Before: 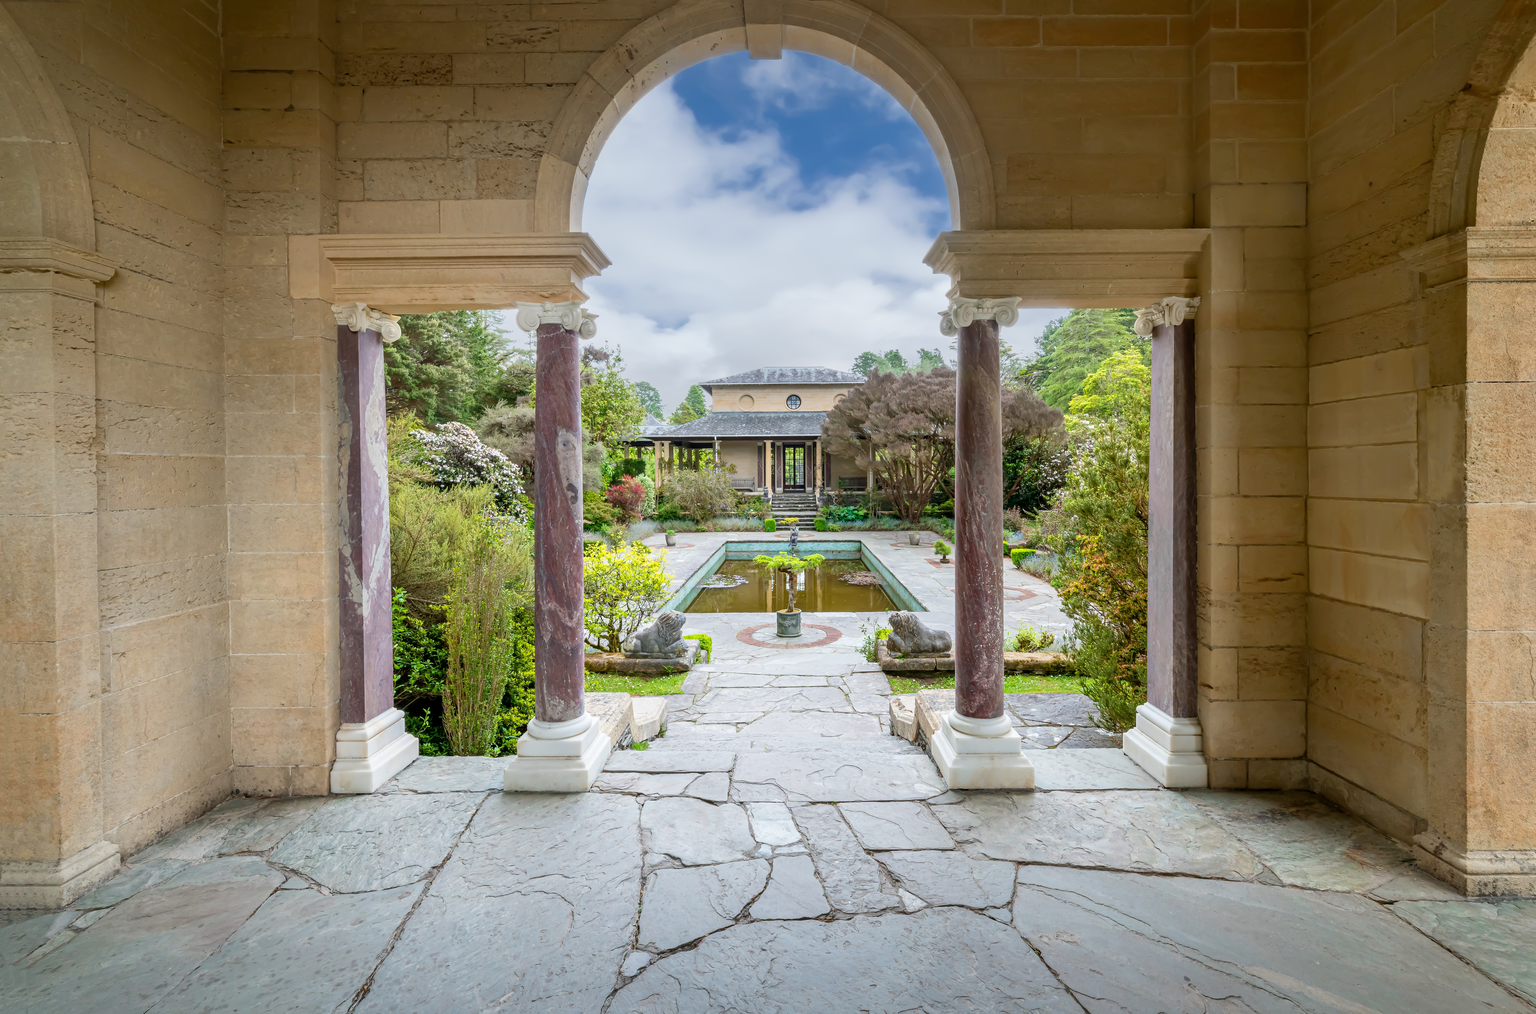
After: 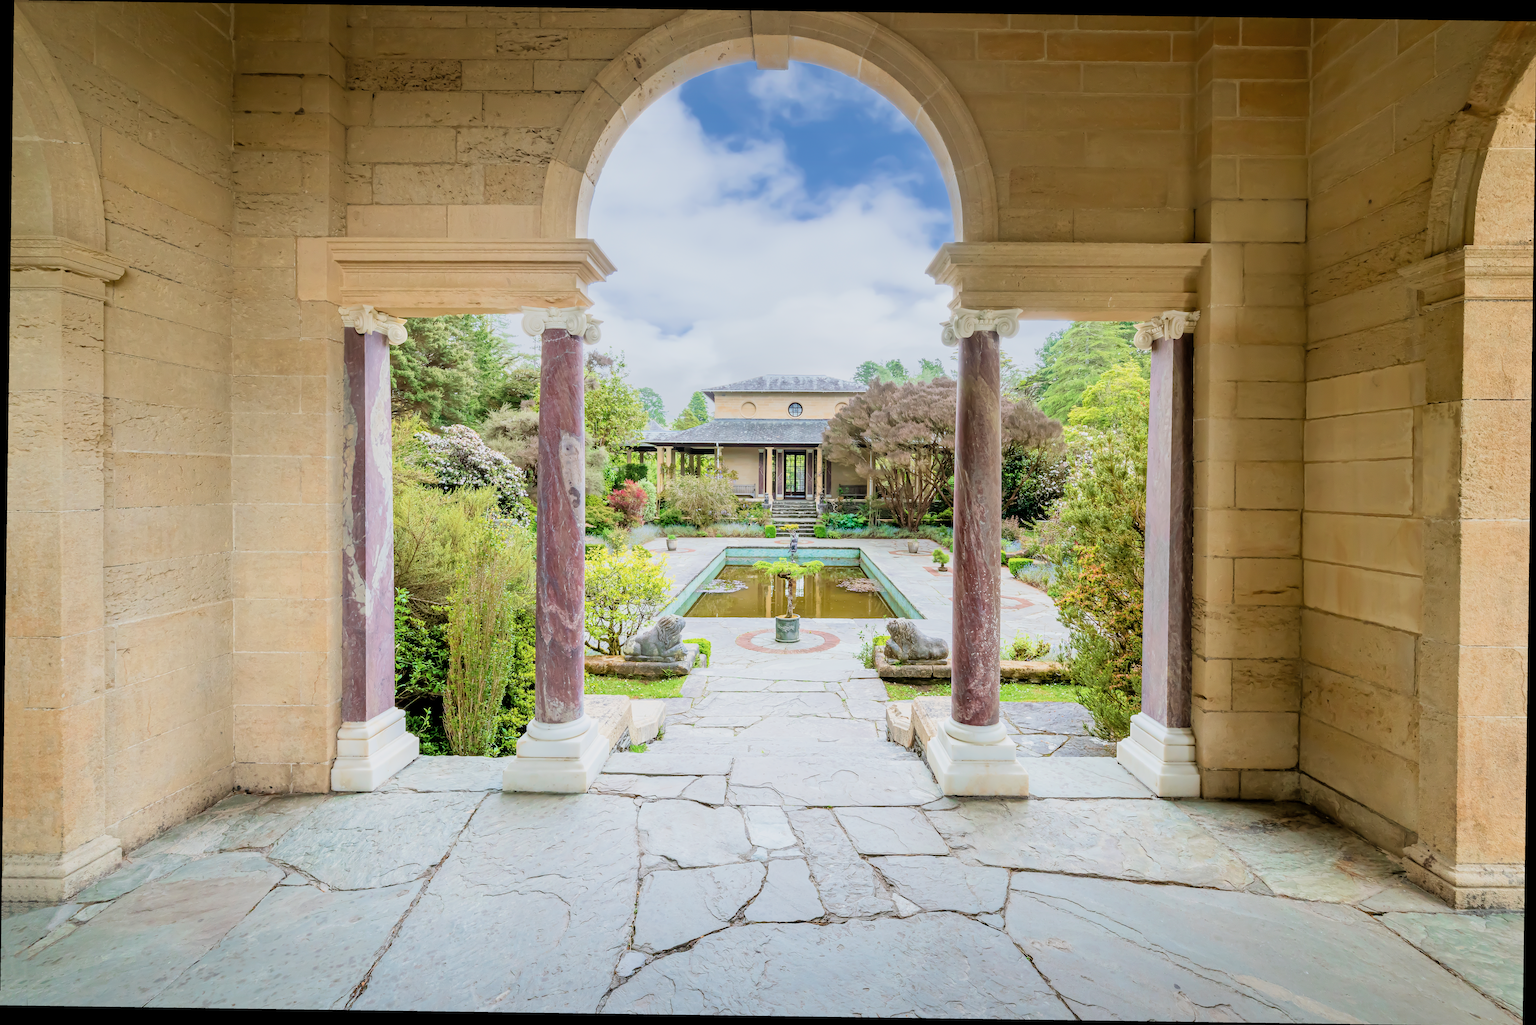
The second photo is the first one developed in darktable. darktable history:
contrast brightness saturation: saturation -0.05
filmic rgb: black relative exposure -7.65 EV, white relative exposure 4.56 EV, hardness 3.61
velvia: on, module defaults
rotate and perspective: rotation 0.8°, automatic cropping off
exposure: exposure 0.74 EV, compensate highlight preservation false
